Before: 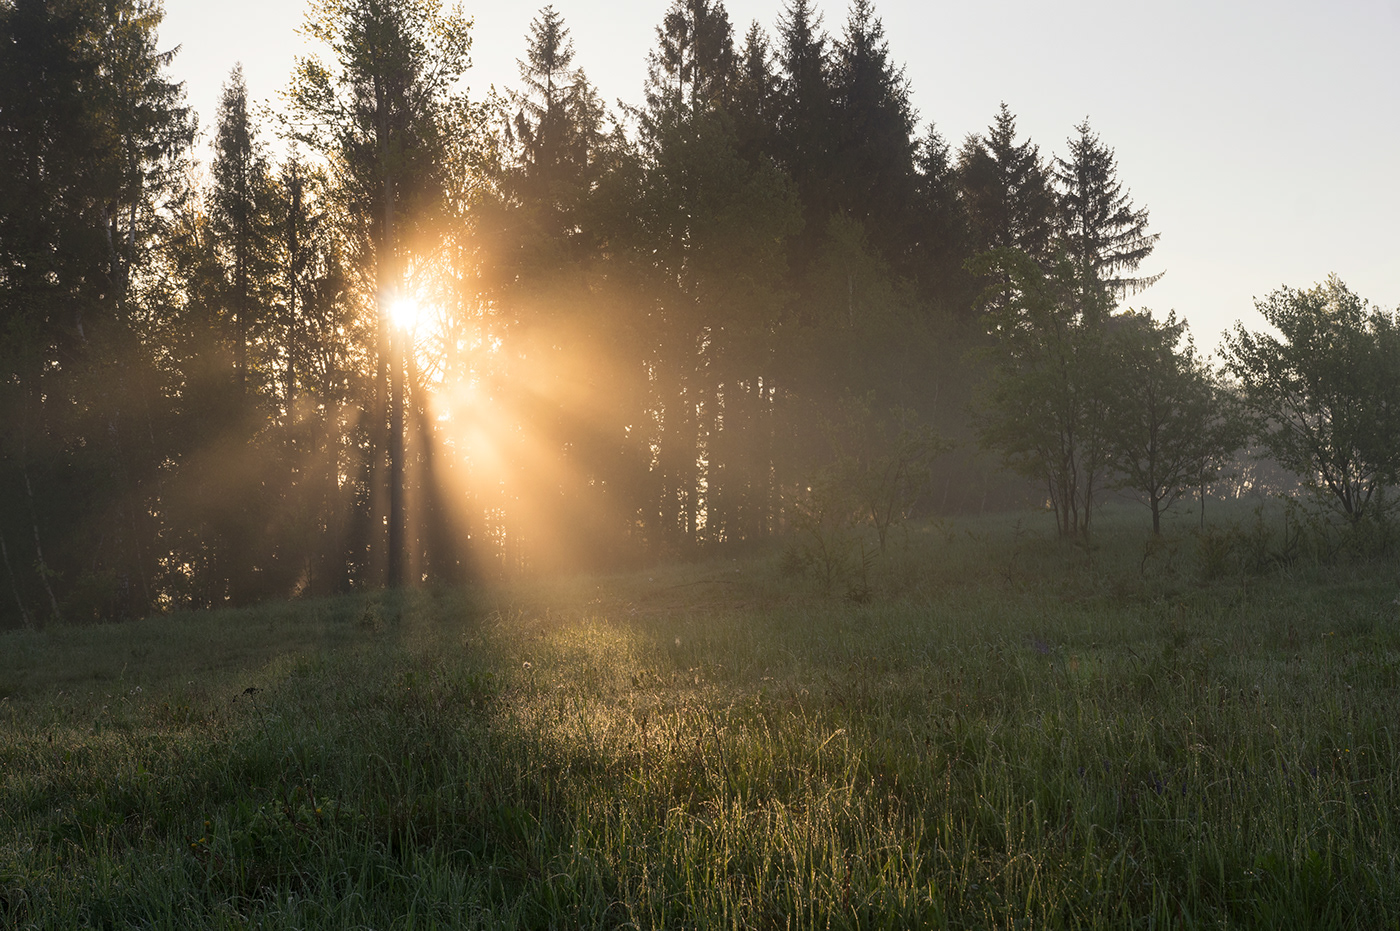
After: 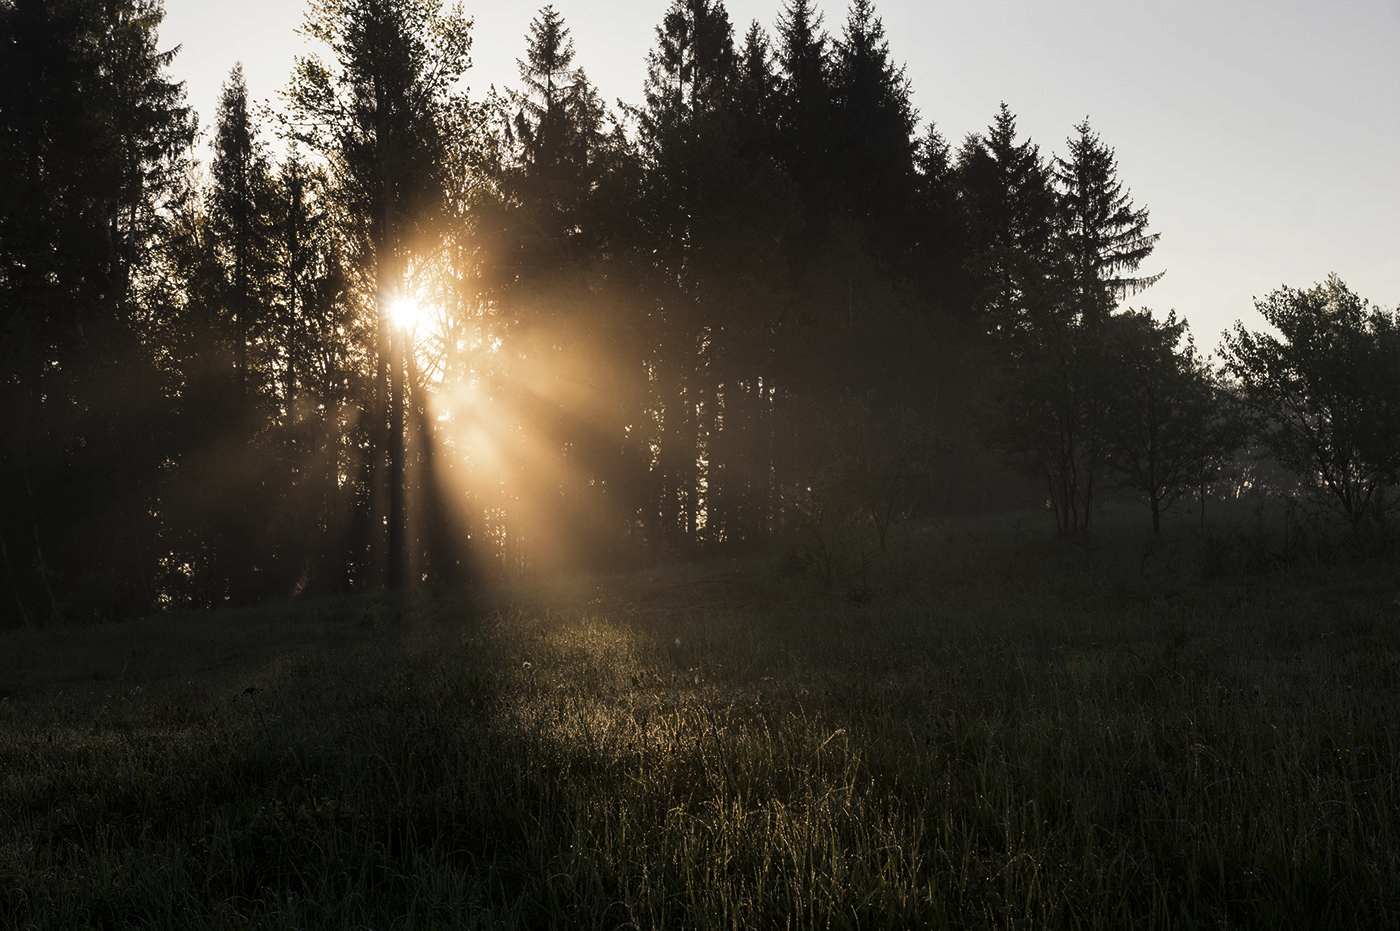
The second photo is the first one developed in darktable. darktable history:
levels: levels [0, 0.618, 1]
